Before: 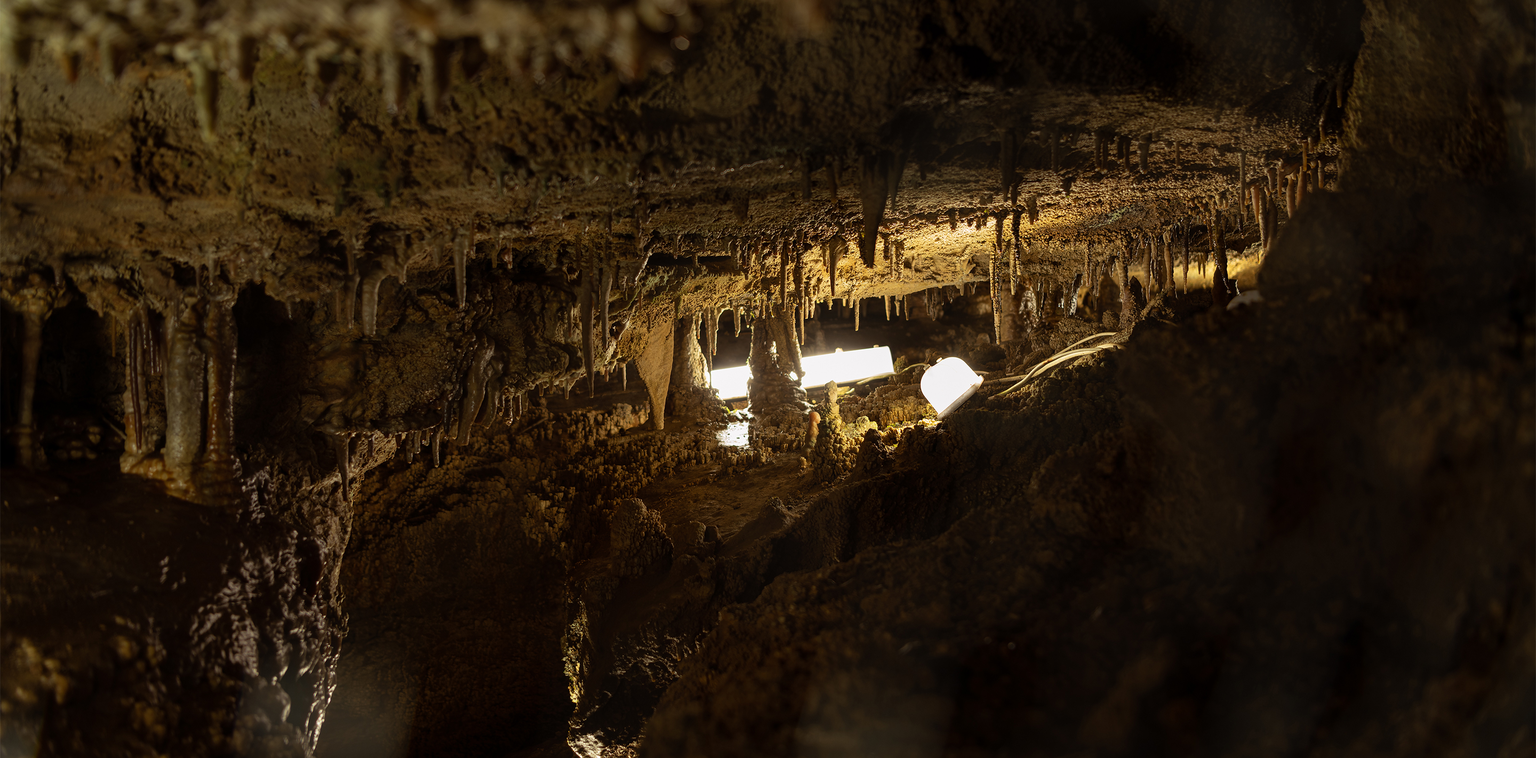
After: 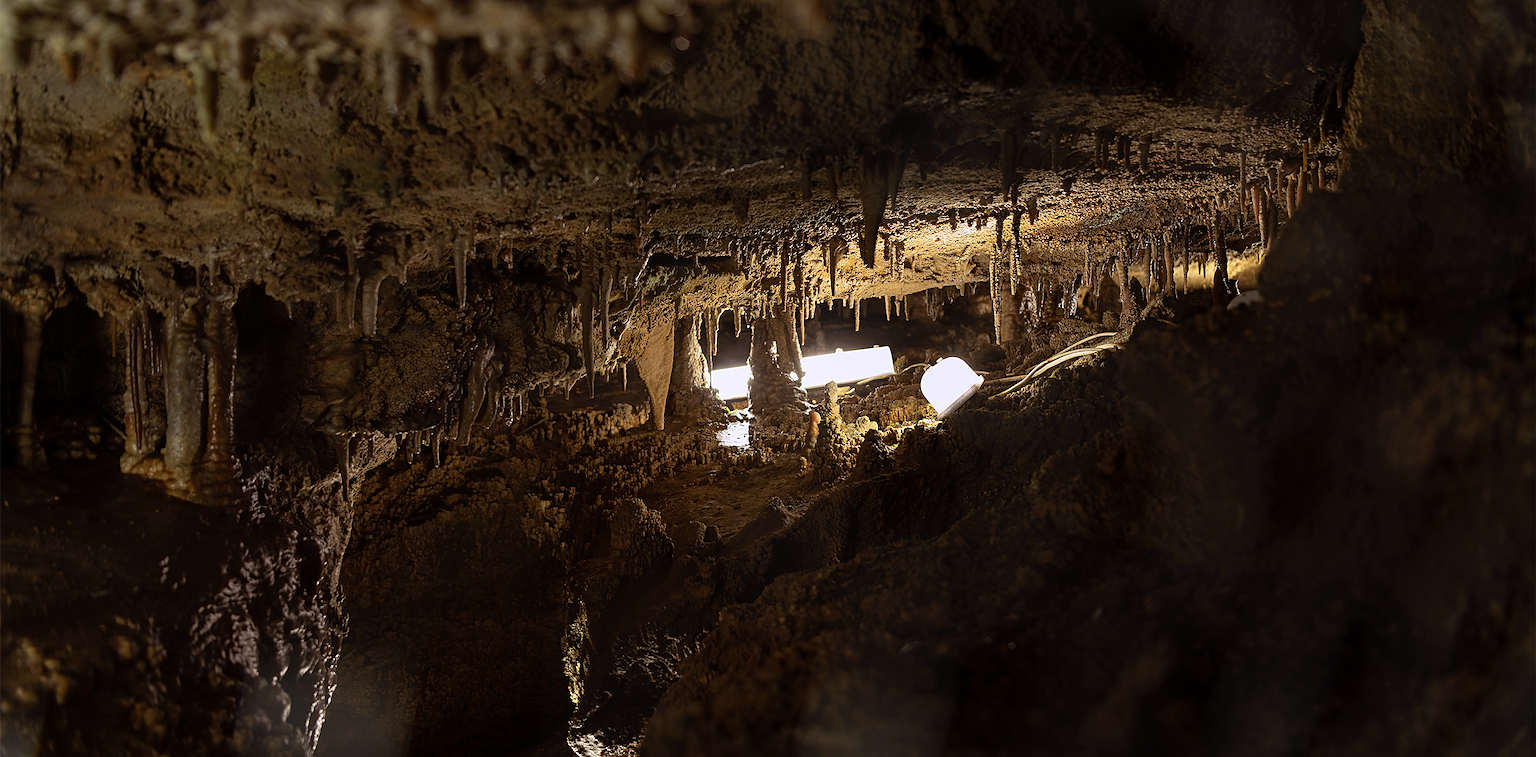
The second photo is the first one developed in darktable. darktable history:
sharpen: on, module defaults
color calibration: illuminant as shot in camera, x 0.363, y 0.384, temperature 4530.07 K
